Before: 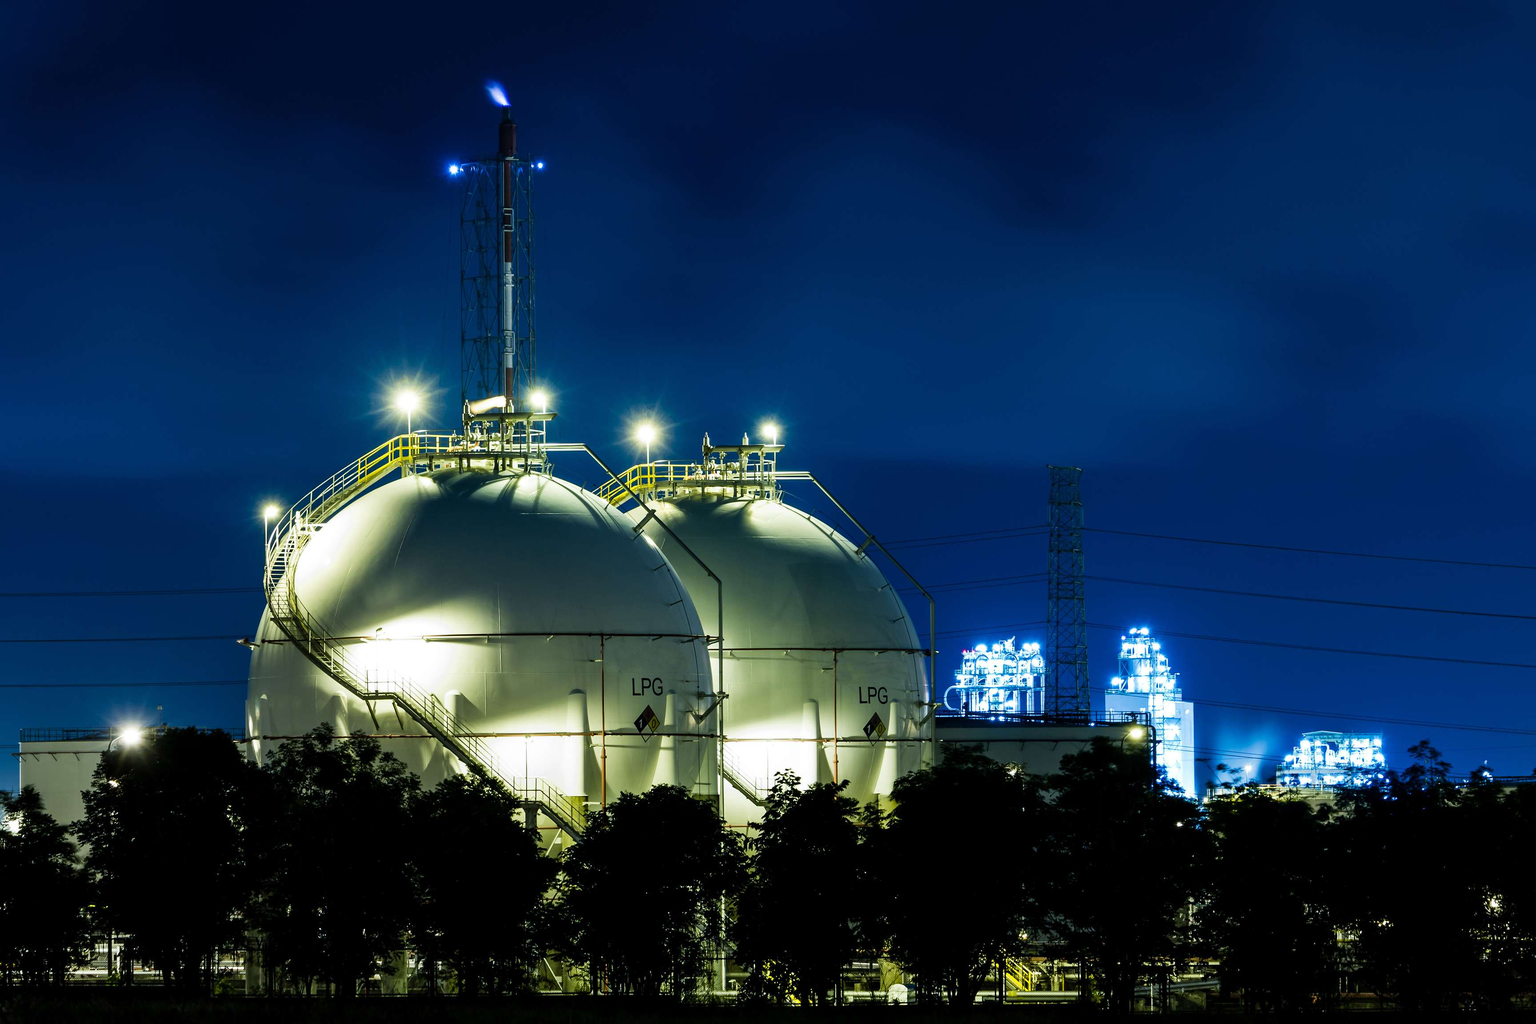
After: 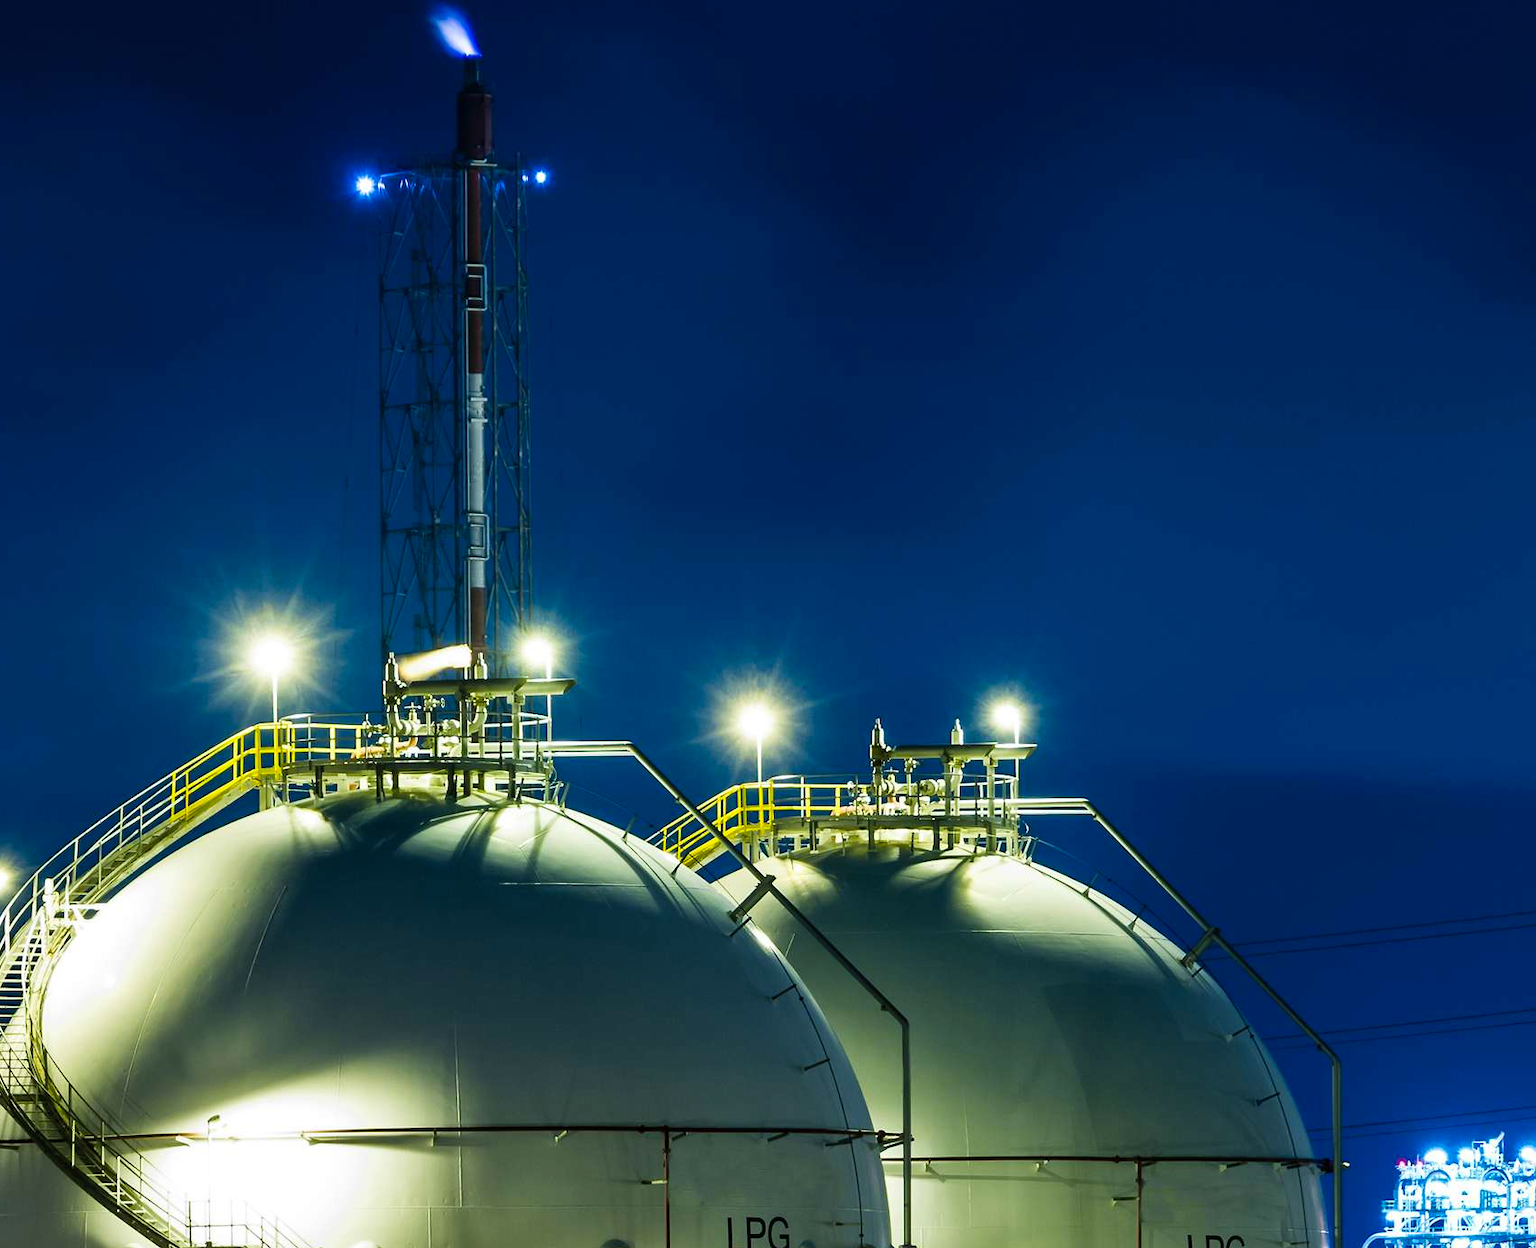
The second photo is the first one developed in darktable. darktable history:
color balance: output saturation 110%
crop: left 17.835%, top 7.675%, right 32.881%, bottom 32.213%
